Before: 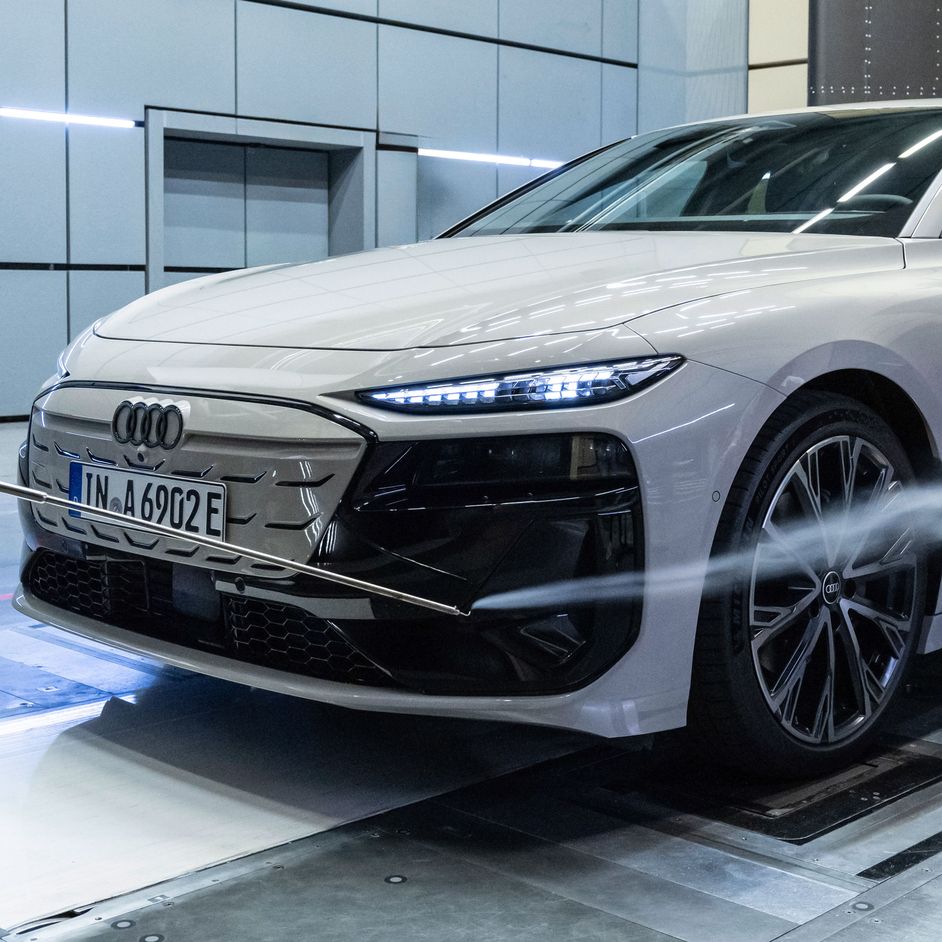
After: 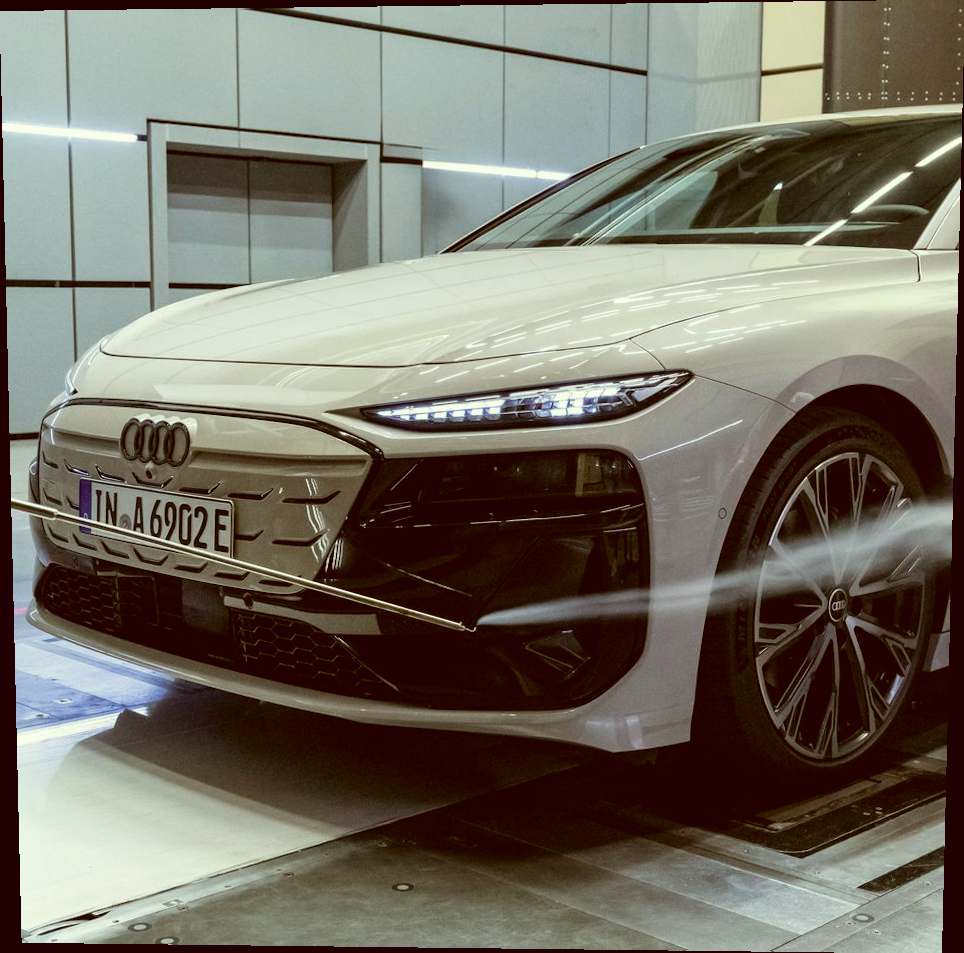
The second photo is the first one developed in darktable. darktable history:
rotate and perspective: lens shift (vertical) 0.048, lens shift (horizontal) -0.024, automatic cropping off
color correction: highlights a* -5.94, highlights b* 9.48, shadows a* 10.12, shadows b* 23.94
